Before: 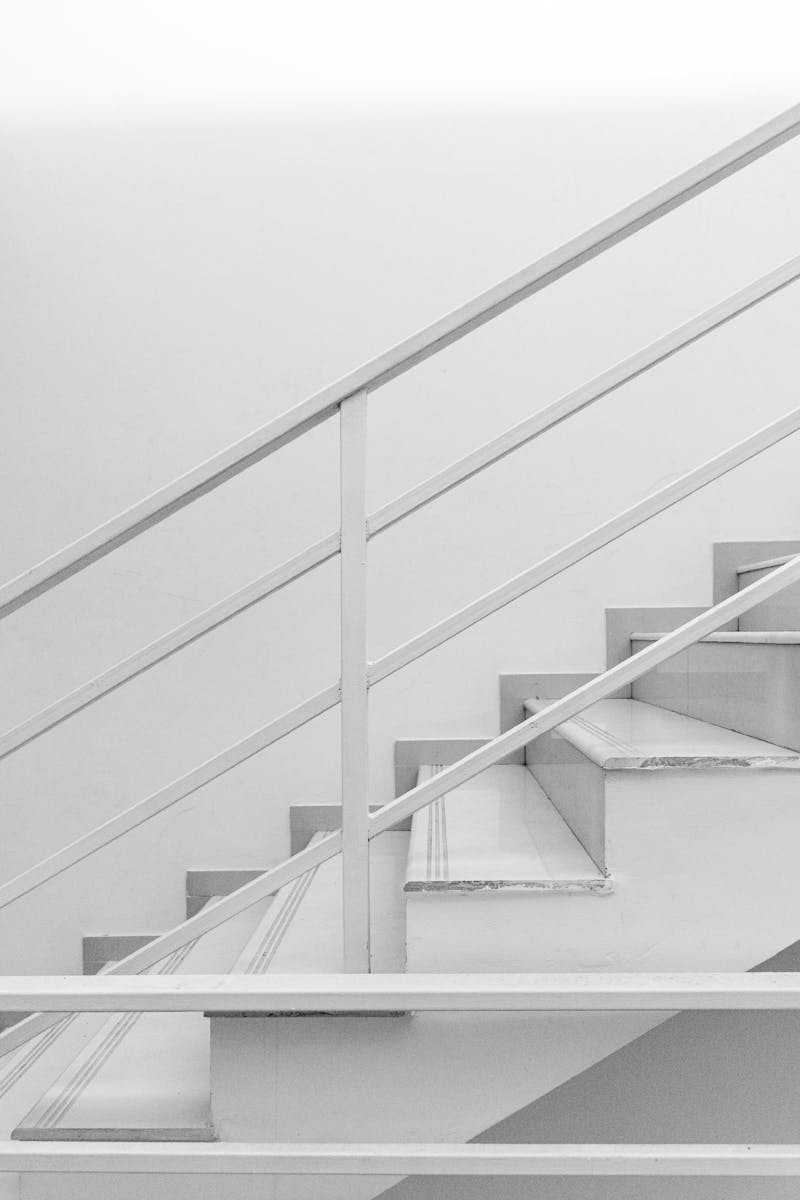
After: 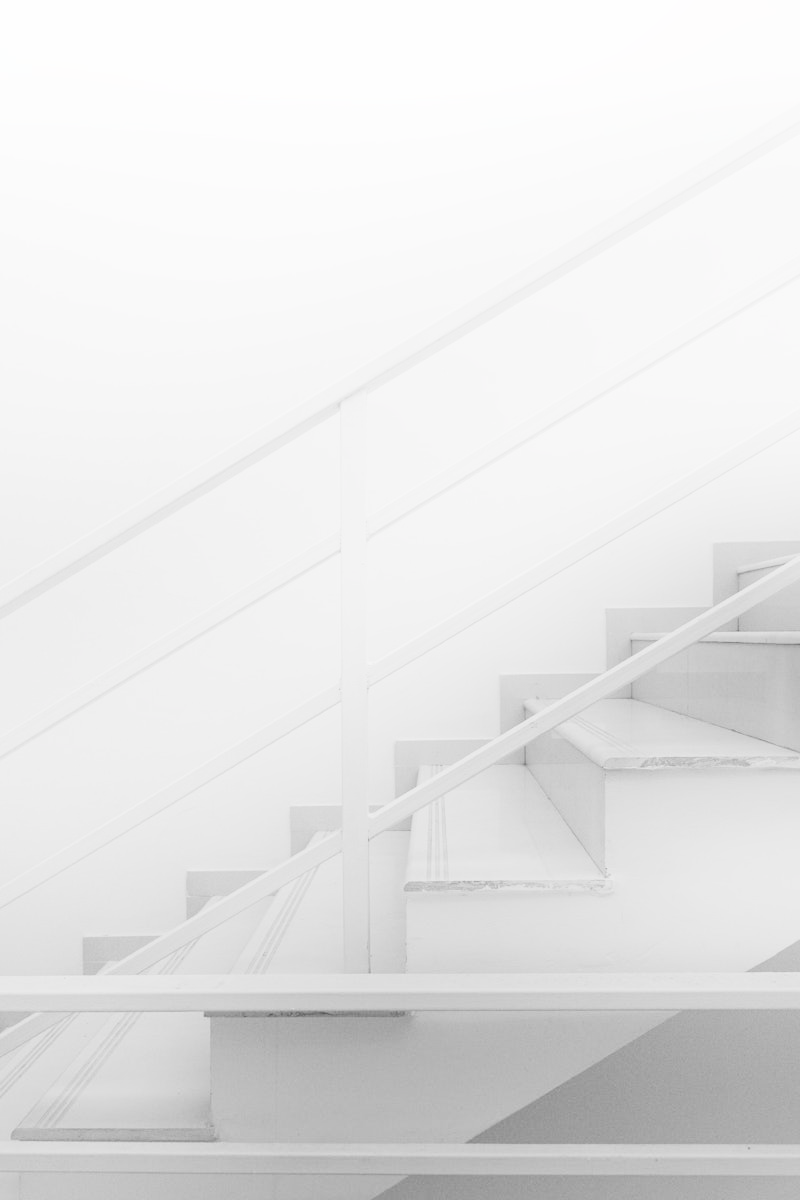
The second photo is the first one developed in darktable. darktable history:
filmic rgb: black relative exposure -16 EV, threshold -0.33 EV, transition 3.19 EV, structure ↔ texture 100%, target black luminance 0%, hardness 7.57, latitude 72.96%, contrast 0.908, highlights saturation mix 10%, shadows ↔ highlights balance -0.38%, add noise in highlights 0, preserve chrominance no, color science v4 (2020), iterations of high-quality reconstruction 10, enable highlight reconstruction true
color zones: curves: ch0 [(0, 0.558) (0.143, 0.559) (0.286, 0.529) (0.429, 0.505) (0.571, 0.5) (0.714, 0.5) (0.857, 0.5) (1, 0.558)]; ch1 [(0, 0.469) (0.01, 0.469) (0.12, 0.446) (0.248, 0.469) (0.5, 0.5) (0.748, 0.5) (0.99, 0.469) (1, 0.469)]
bloom: threshold 82.5%, strength 16.25%
